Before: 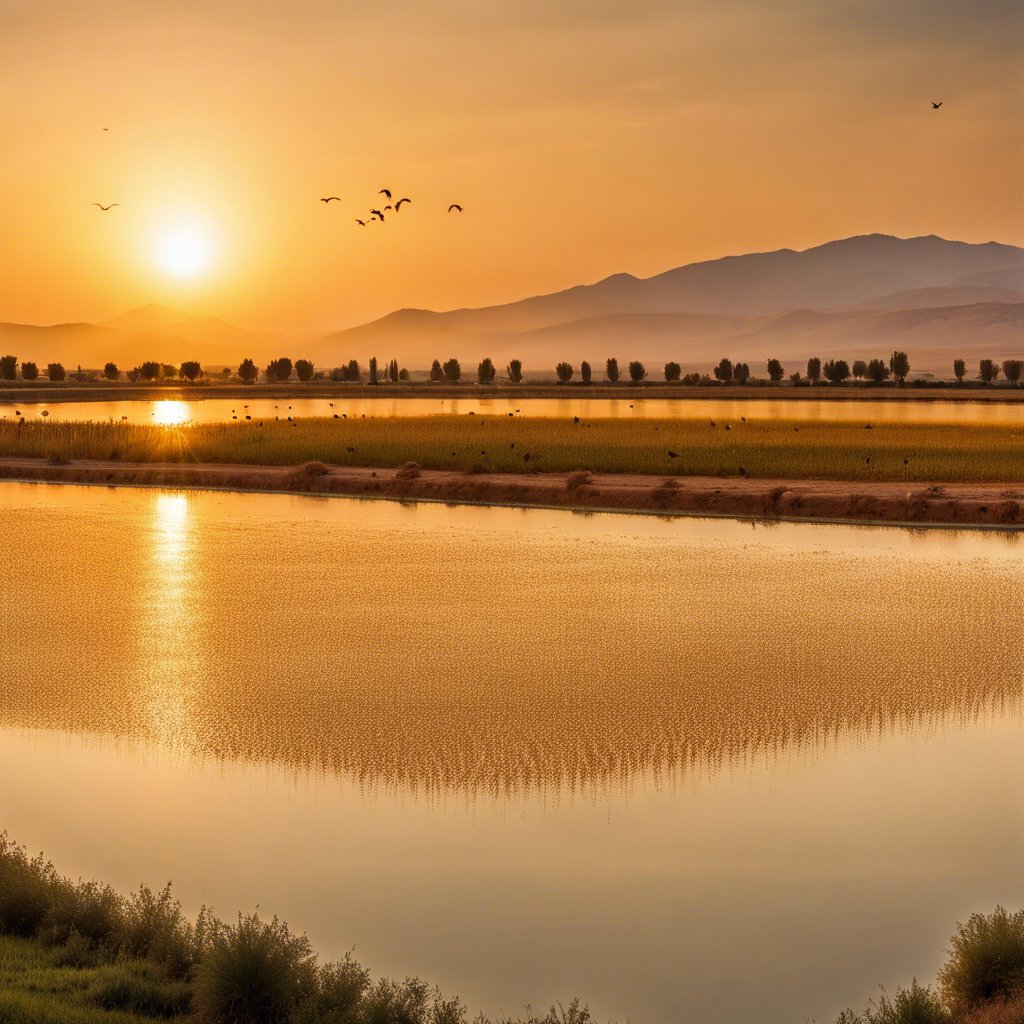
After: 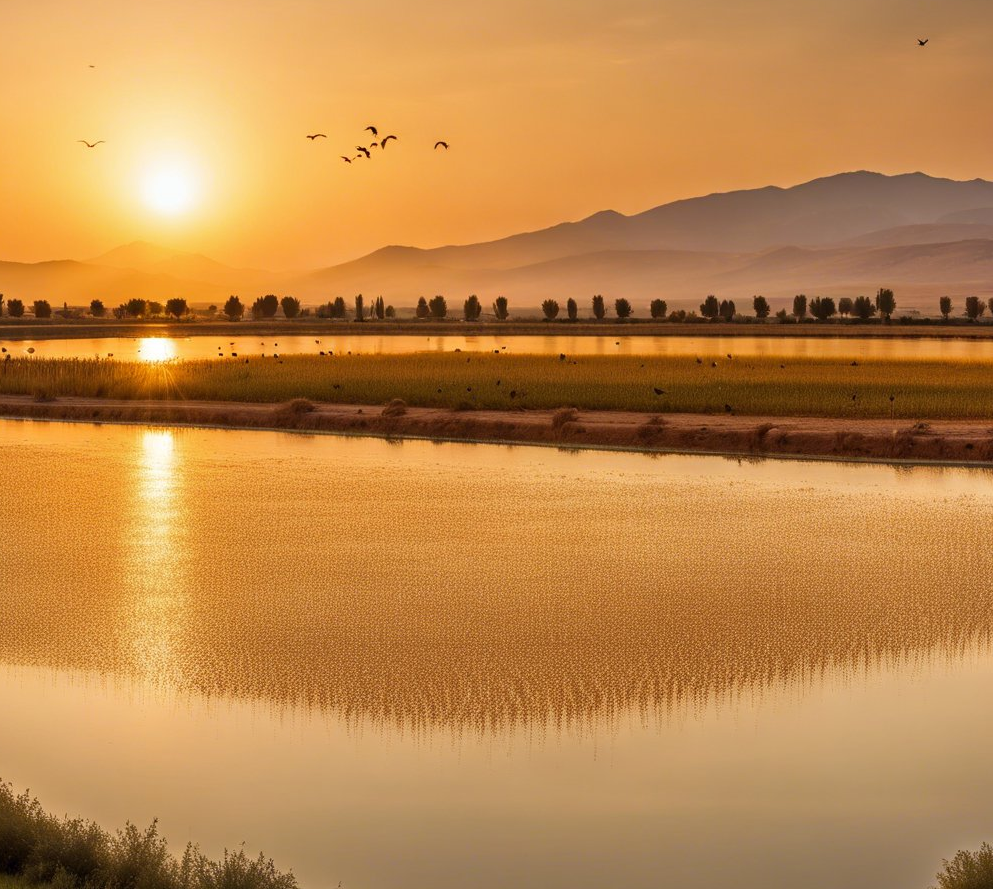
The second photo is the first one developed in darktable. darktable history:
crop: left 1.392%, top 6.196%, right 1.568%, bottom 6.902%
